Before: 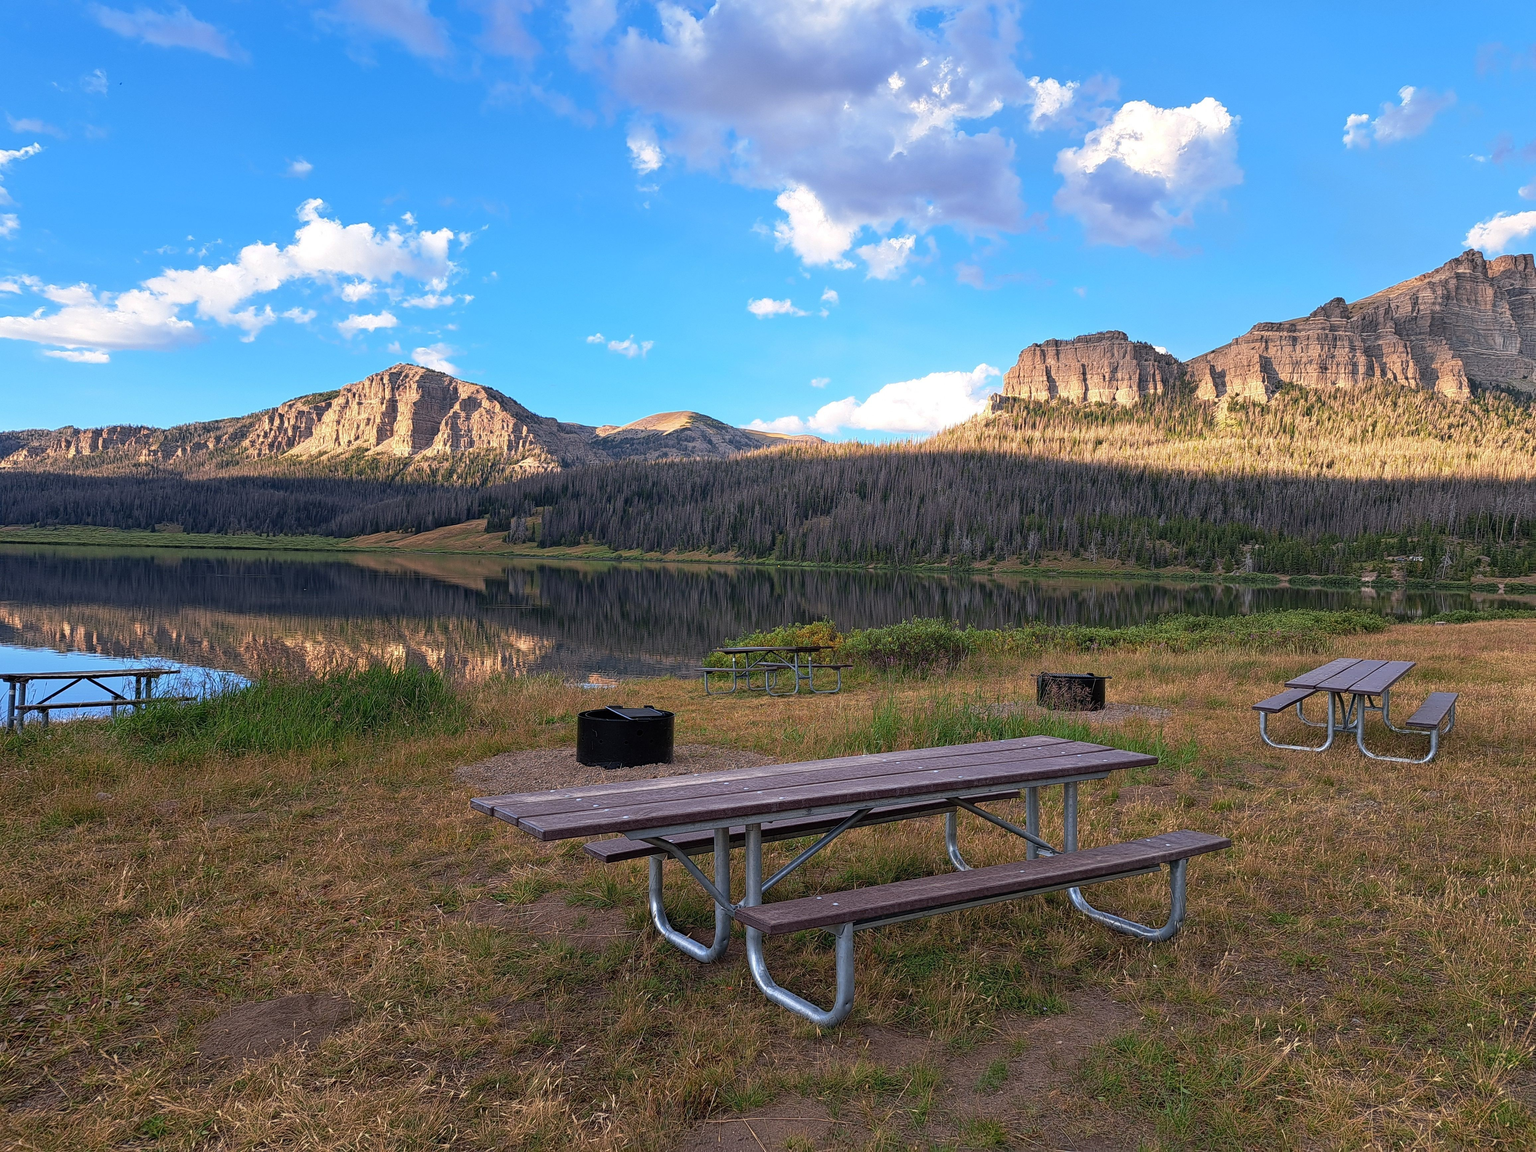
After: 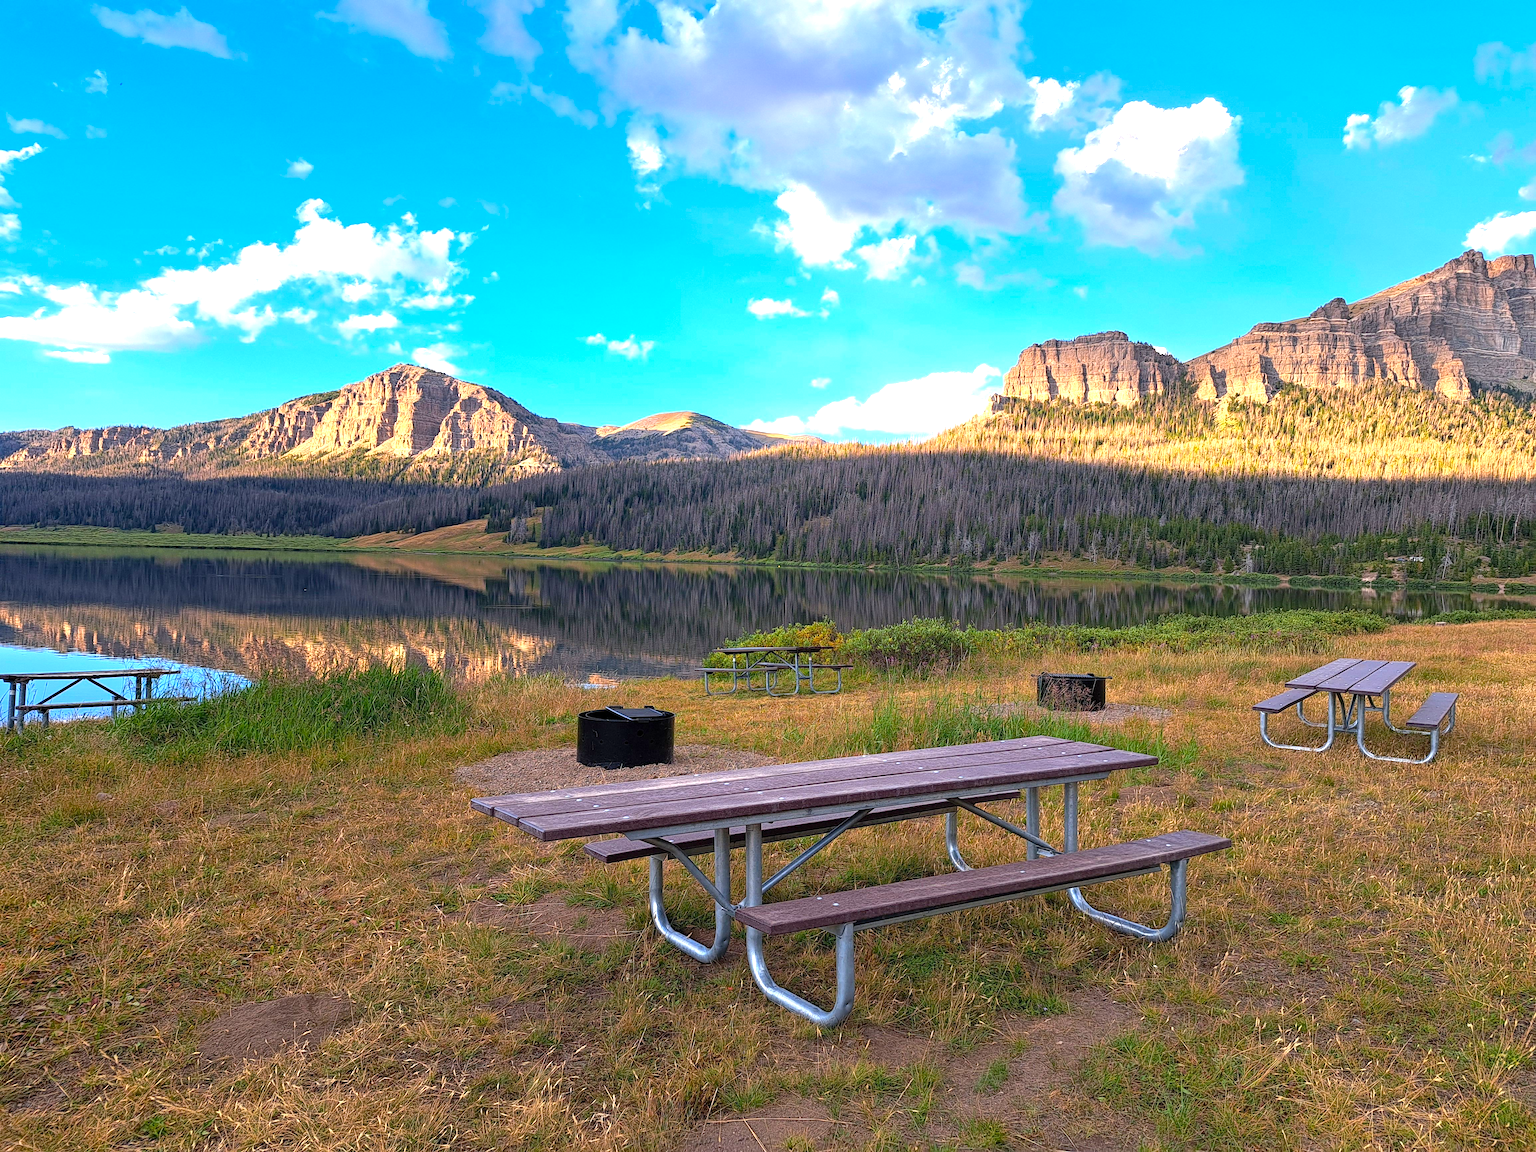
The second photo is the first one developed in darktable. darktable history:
exposure: black level correction -0.002, exposure 0.714 EV, compensate highlight preservation false
color balance rgb: shadows lift › hue 86.77°, global offset › luminance -0.508%, perceptual saturation grading › global saturation 19.768%, global vibrance 20%
